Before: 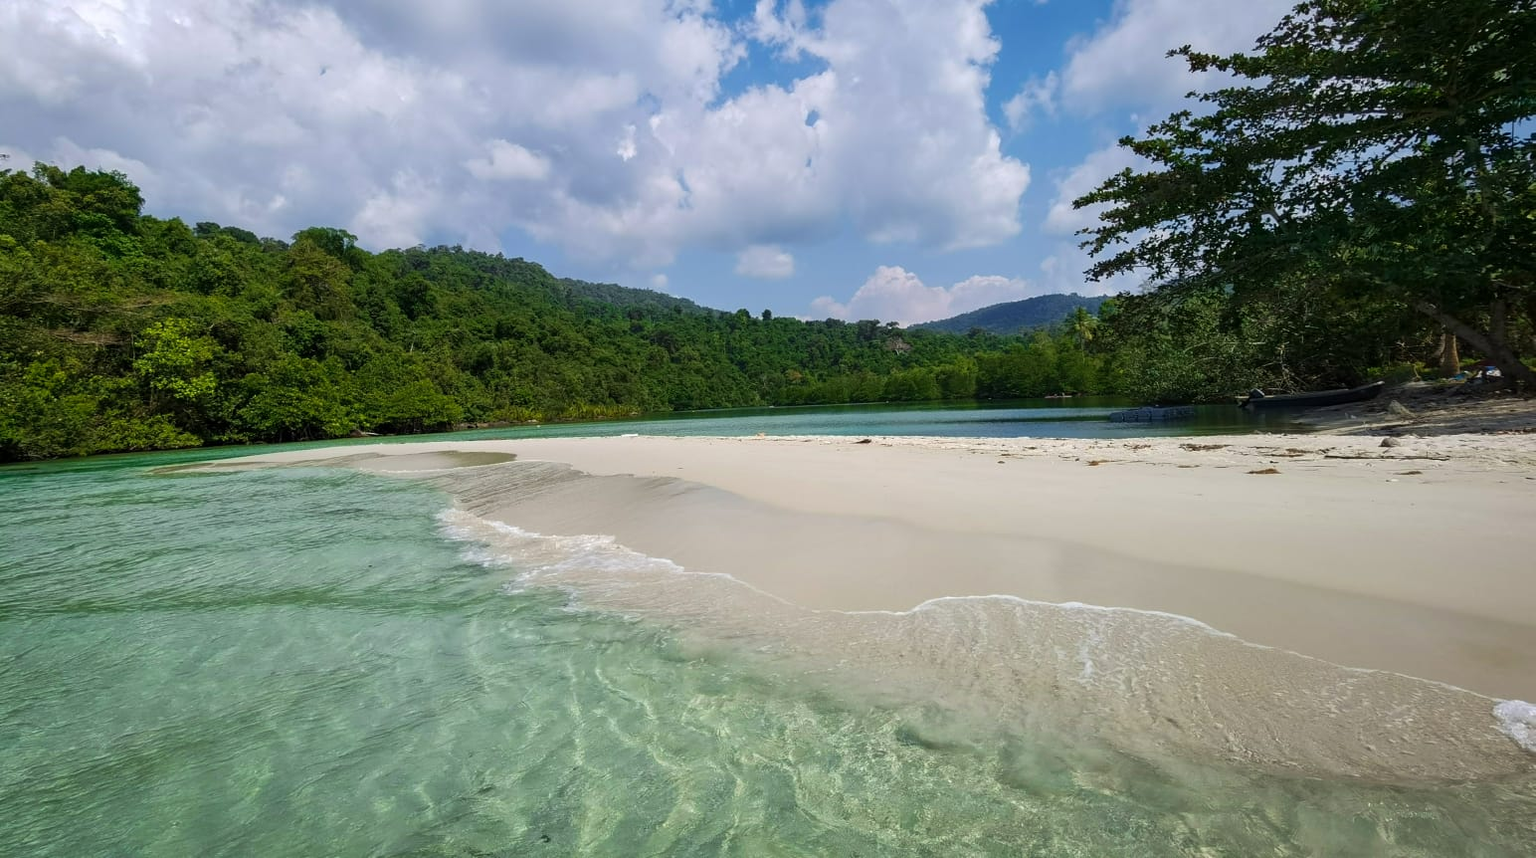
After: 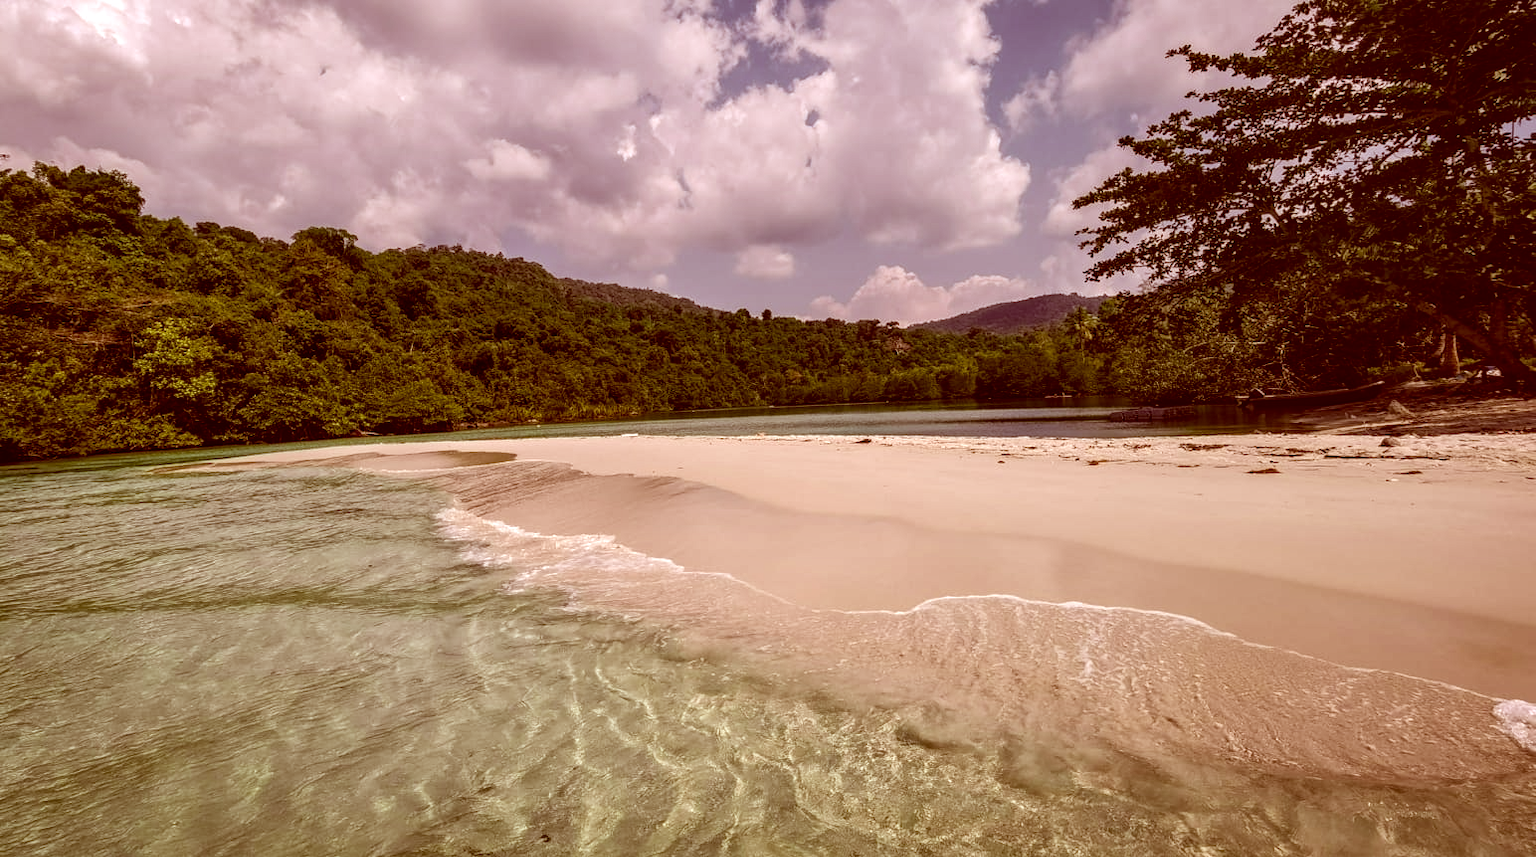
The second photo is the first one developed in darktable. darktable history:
color correction: highlights a* 9.03, highlights b* 8.71, shadows a* 40, shadows b* 40, saturation 0.8
local contrast: highlights 25%, detail 150%
